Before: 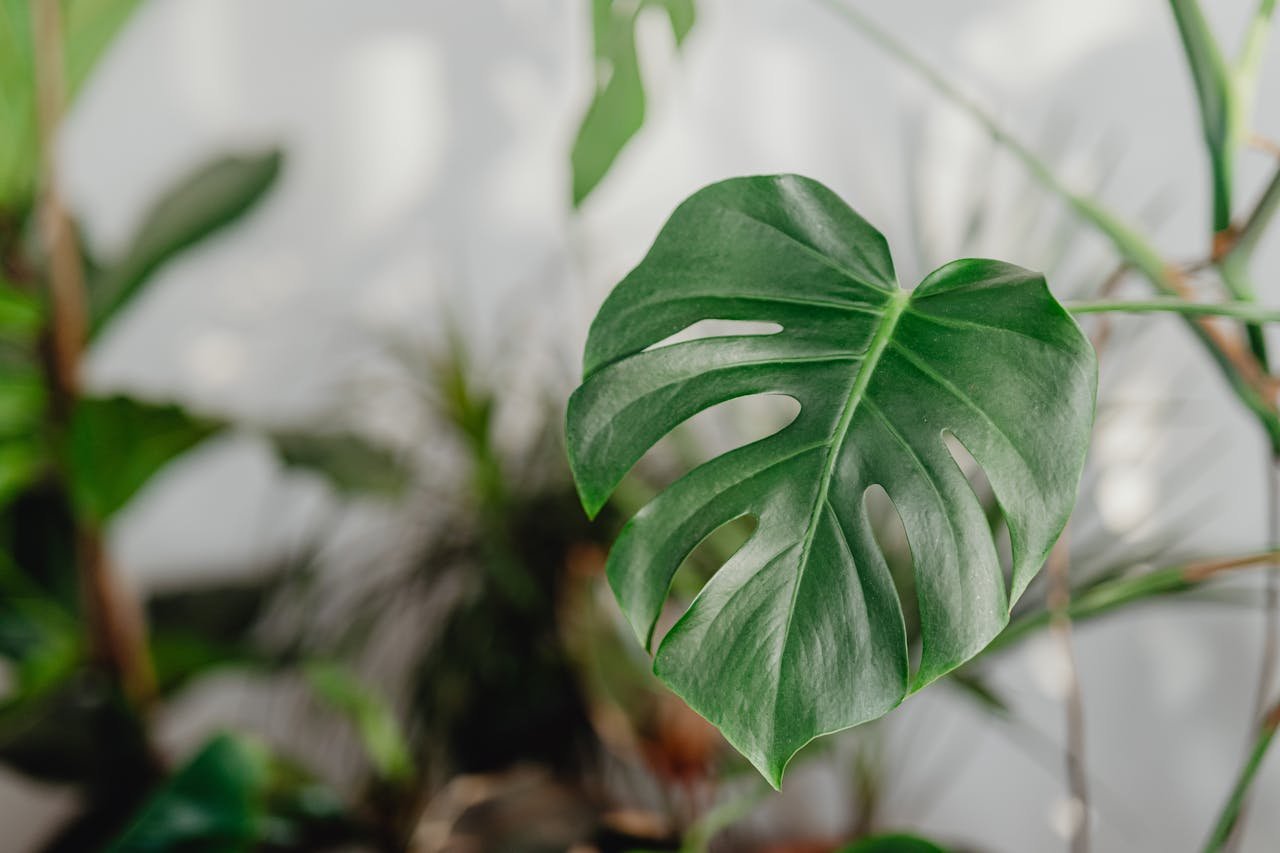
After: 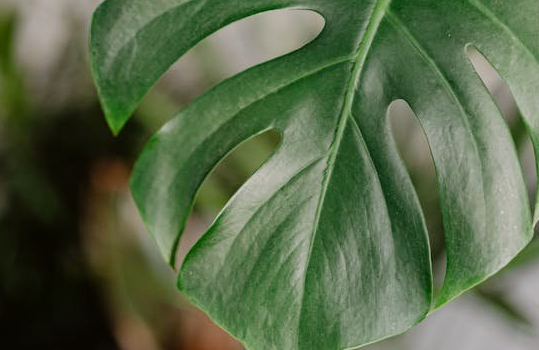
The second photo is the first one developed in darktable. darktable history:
color correction: highlights a* 3.12, highlights b* -1.55, shadows a* -0.101, shadows b* 2.52, saturation 0.98
filmic rgb: black relative exposure -11.35 EV, white relative exposure 3.22 EV, hardness 6.76, color science v6 (2022)
crop: left 37.221%, top 45.169%, right 20.63%, bottom 13.777%
